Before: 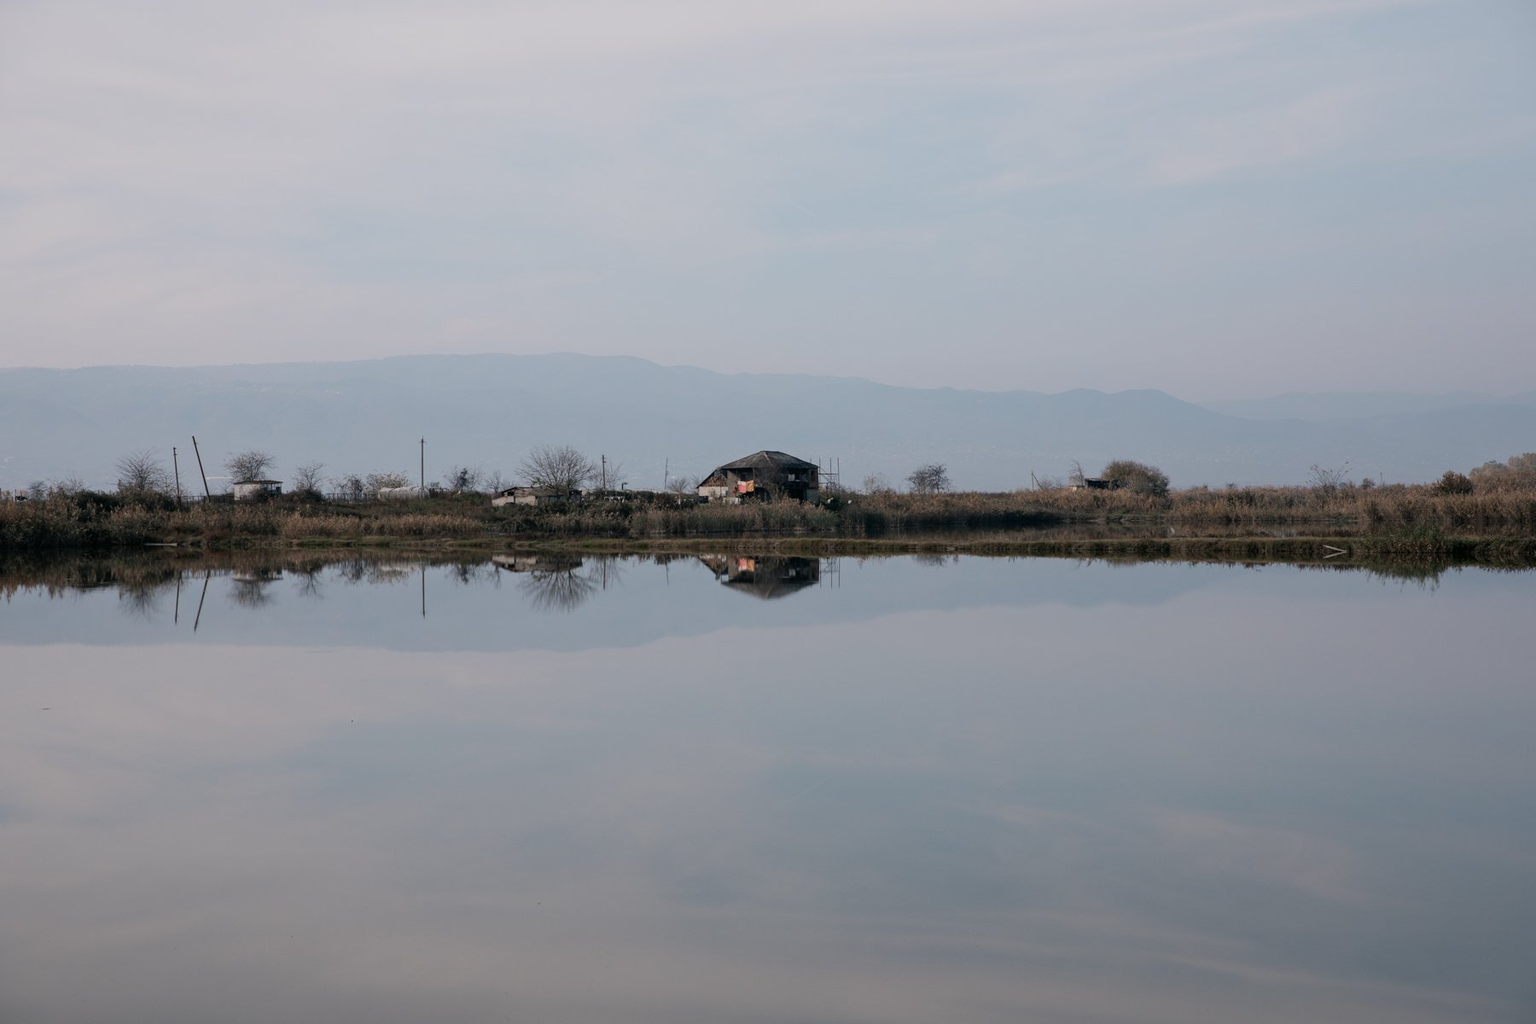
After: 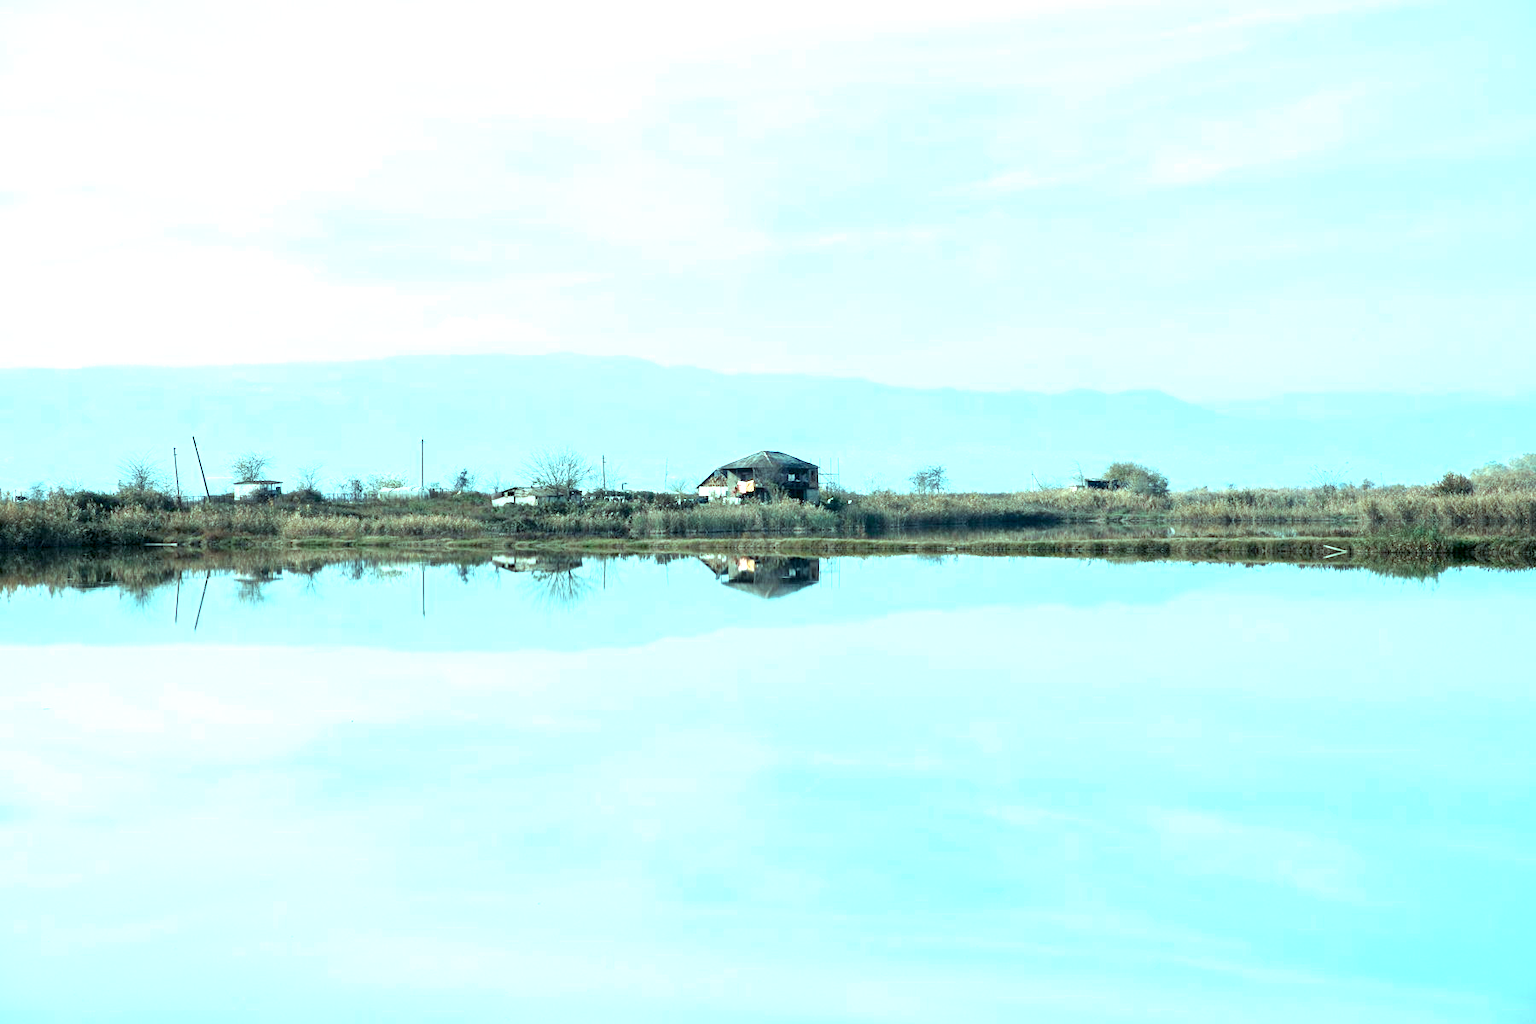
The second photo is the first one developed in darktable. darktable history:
graduated density: on, module defaults
color correction: highlights a* -8, highlights b* 3.1
exposure: black level correction 0.001, exposure 2.607 EV, compensate exposure bias true, compensate highlight preservation false
color balance rgb: shadows lift › chroma 7.23%, shadows lift › hue 246.48°, highlights gain › chroma 5.38%, highlights gain › hue 196.93°, white fulcrum 1 EV
